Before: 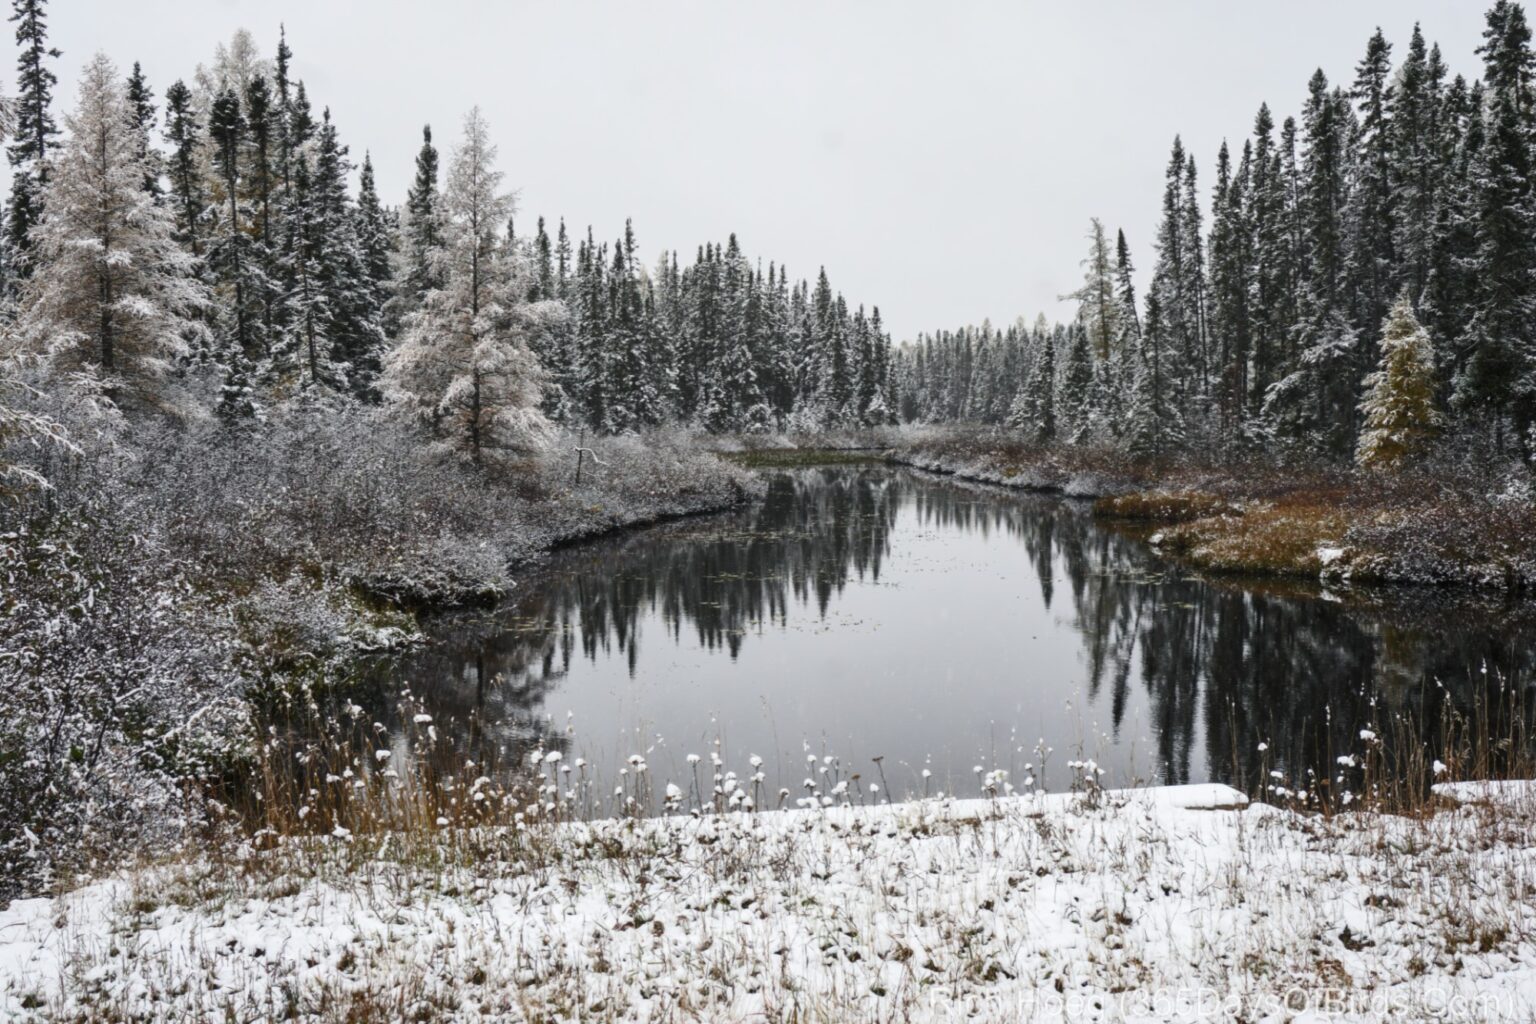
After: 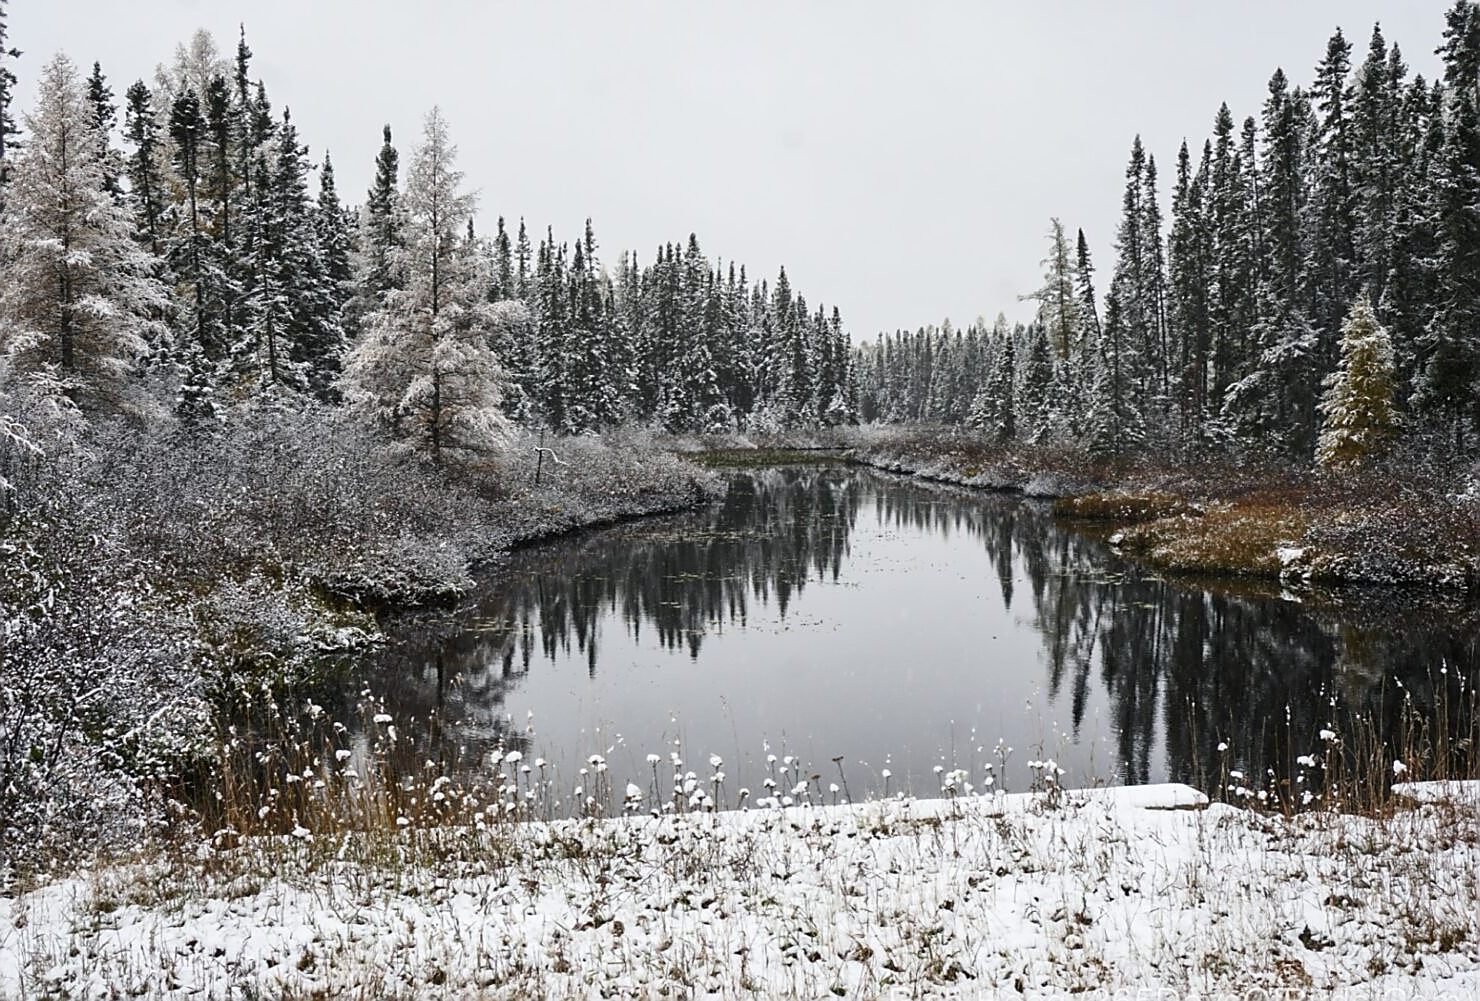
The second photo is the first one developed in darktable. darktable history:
crop and rotate: left 2.61%, right 1.035%, bottom 2.236%
sharpen: radius 1.371, amount 1.248, threshold 0.721
